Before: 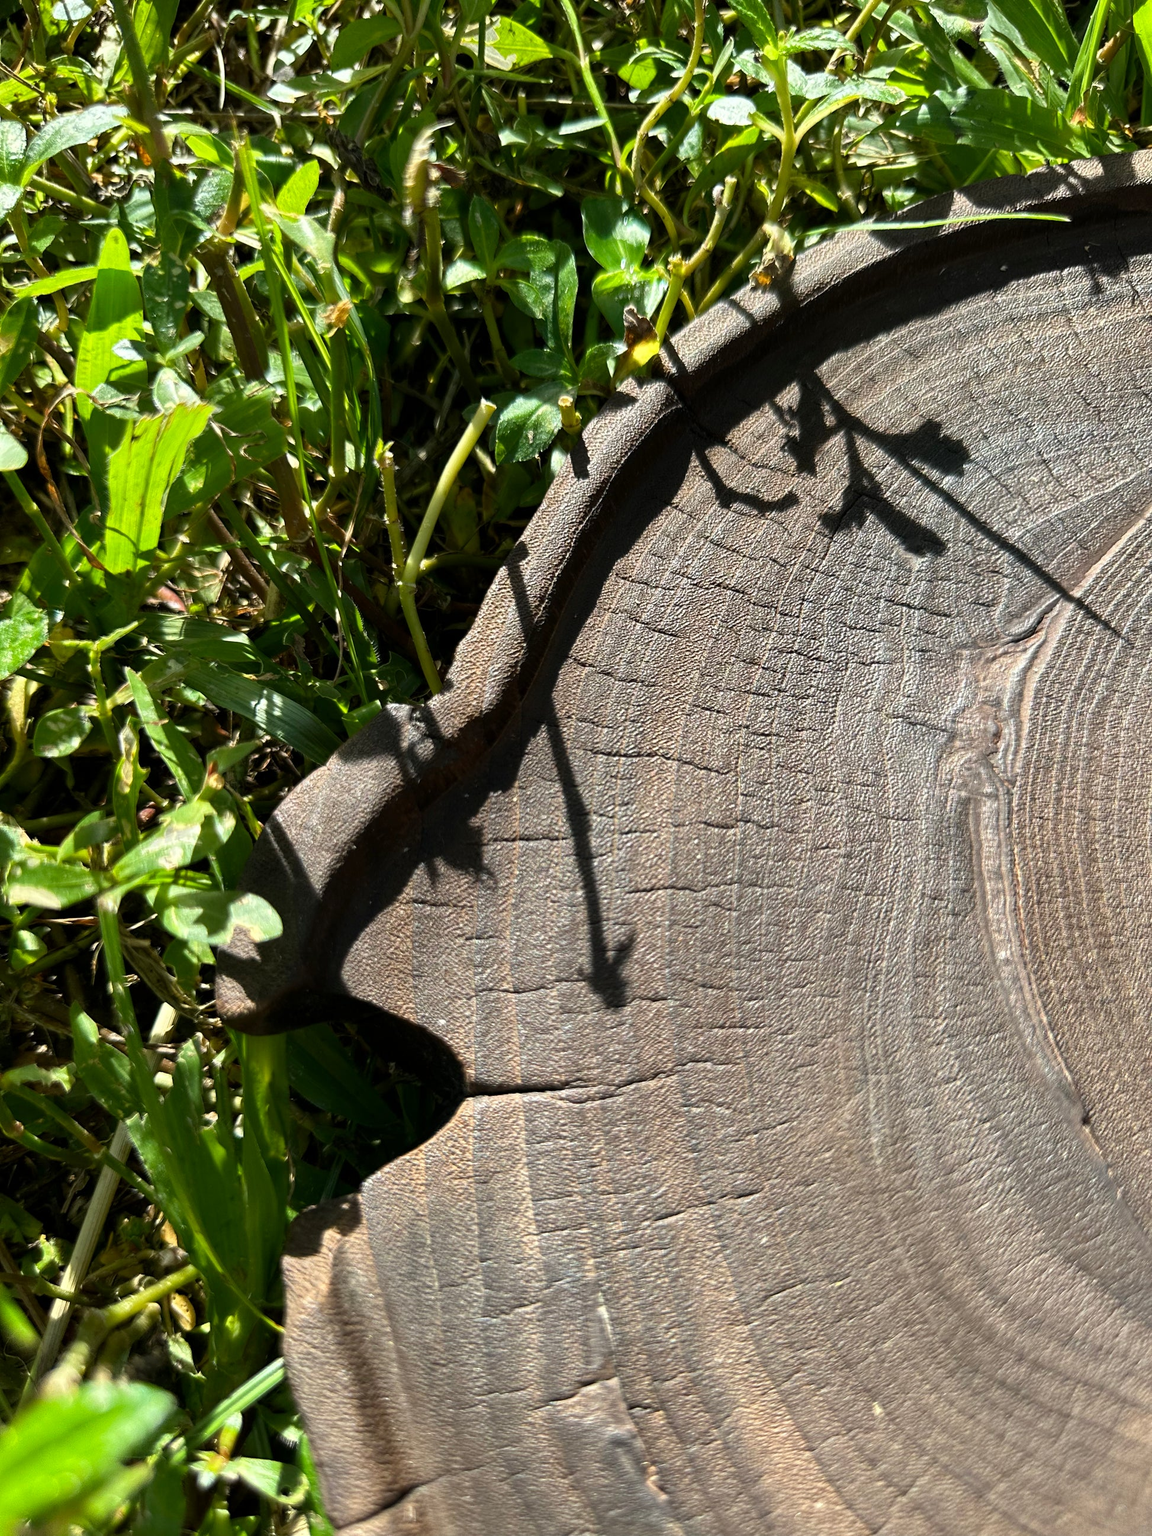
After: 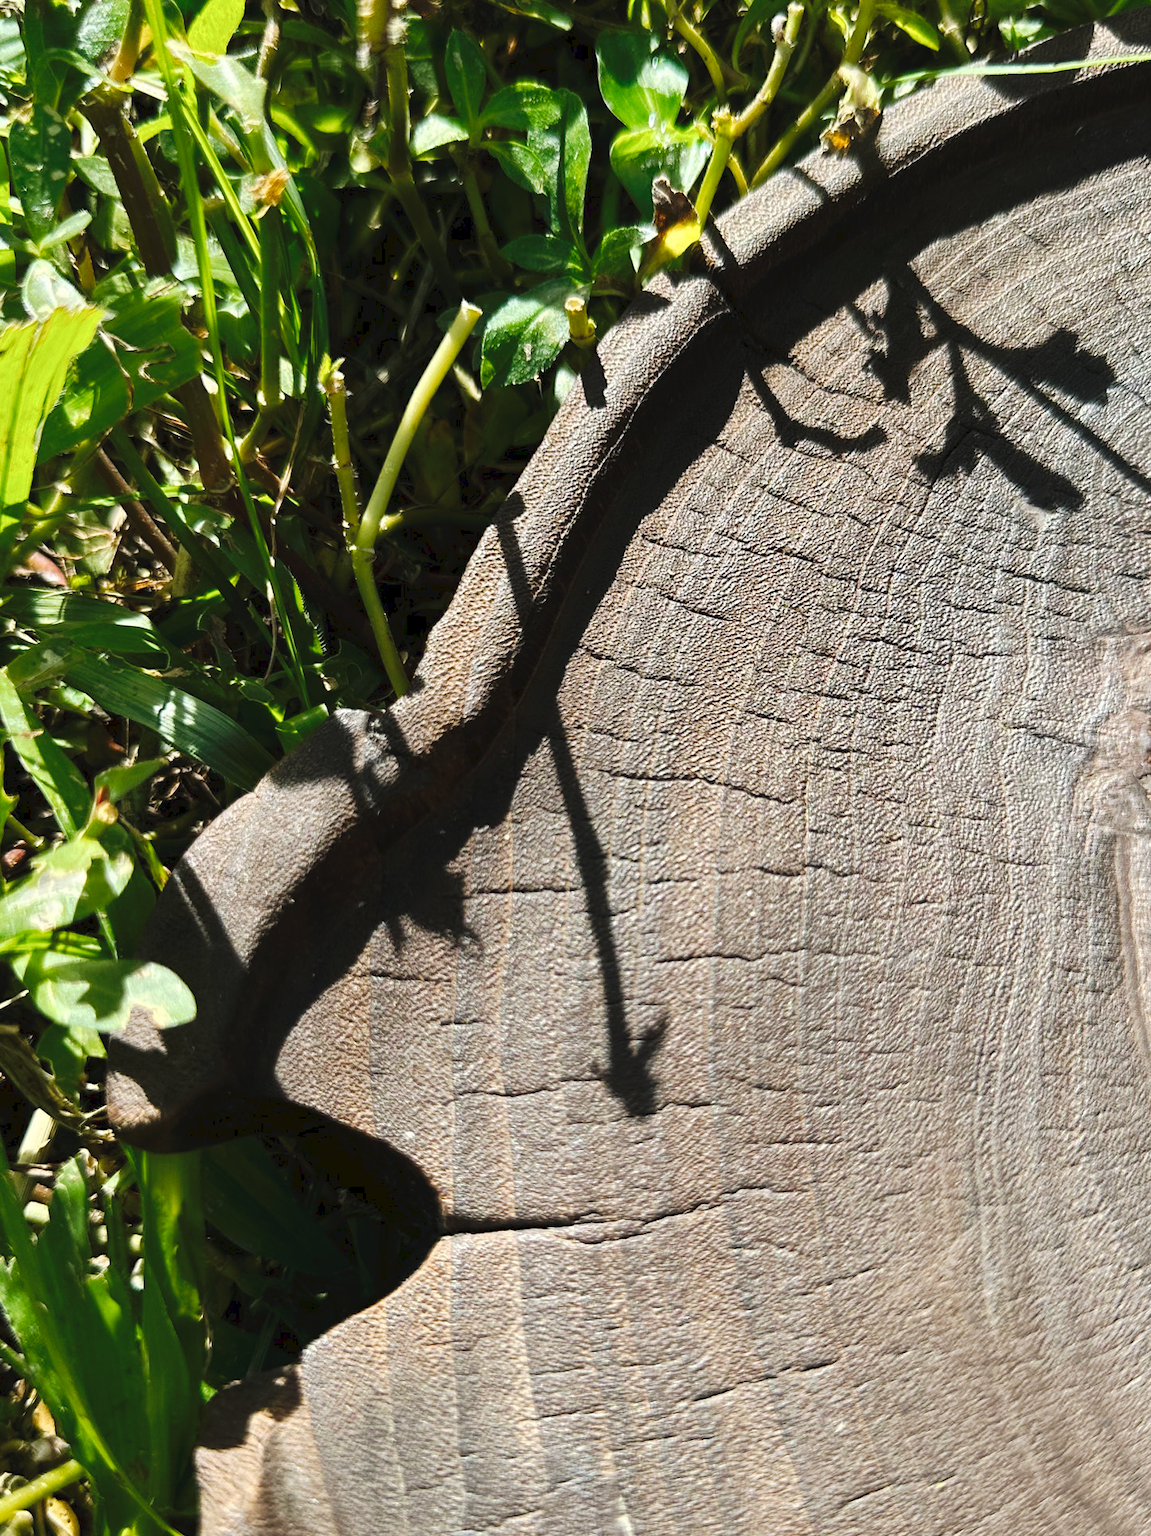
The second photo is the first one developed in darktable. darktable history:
tone curve: curves: ch0 [(0, 0) (0.003, 0.049) (0.011, 0.052) (0.025, 0.061) (0.044, 0.08) (0.069, 0.101) (0.1, 0.119) (0.136, 0.139) (0.177, 0.172) (0.224, 0.222) (0.277, 0.292) (0.335, 0.367) (0.399, 0.444) (0.468, 0.538) (0.543, 0.623) (0.623, 0.713) (0.709, 0.784) (0.801, 0.844) (0.898, 0.916) (1, 1)], preserve colors none
crop and rotate: left 11.831%, top 11.346%, right 13.429%, bottom 13.899%
